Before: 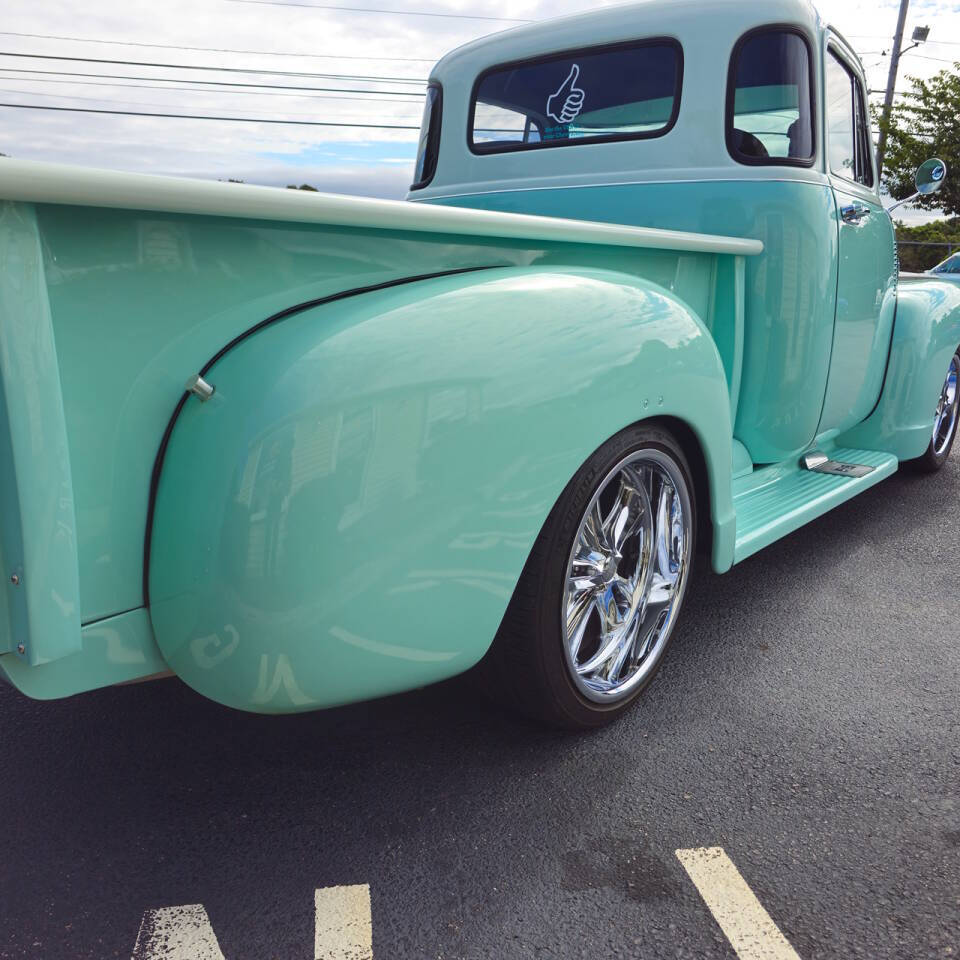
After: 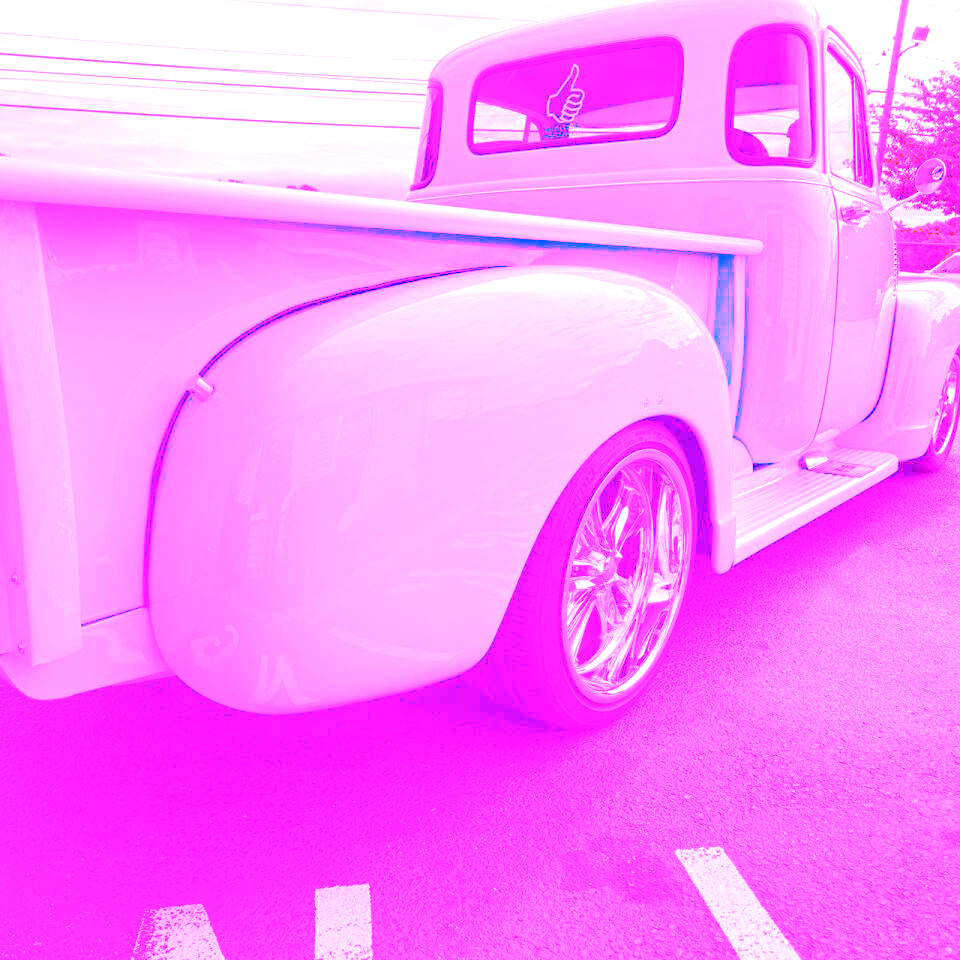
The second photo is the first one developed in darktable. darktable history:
white balance: red 8, blue 8
exposure: black level correction 0.005, exposure 0.286 EV, compensate highlight preservation false
